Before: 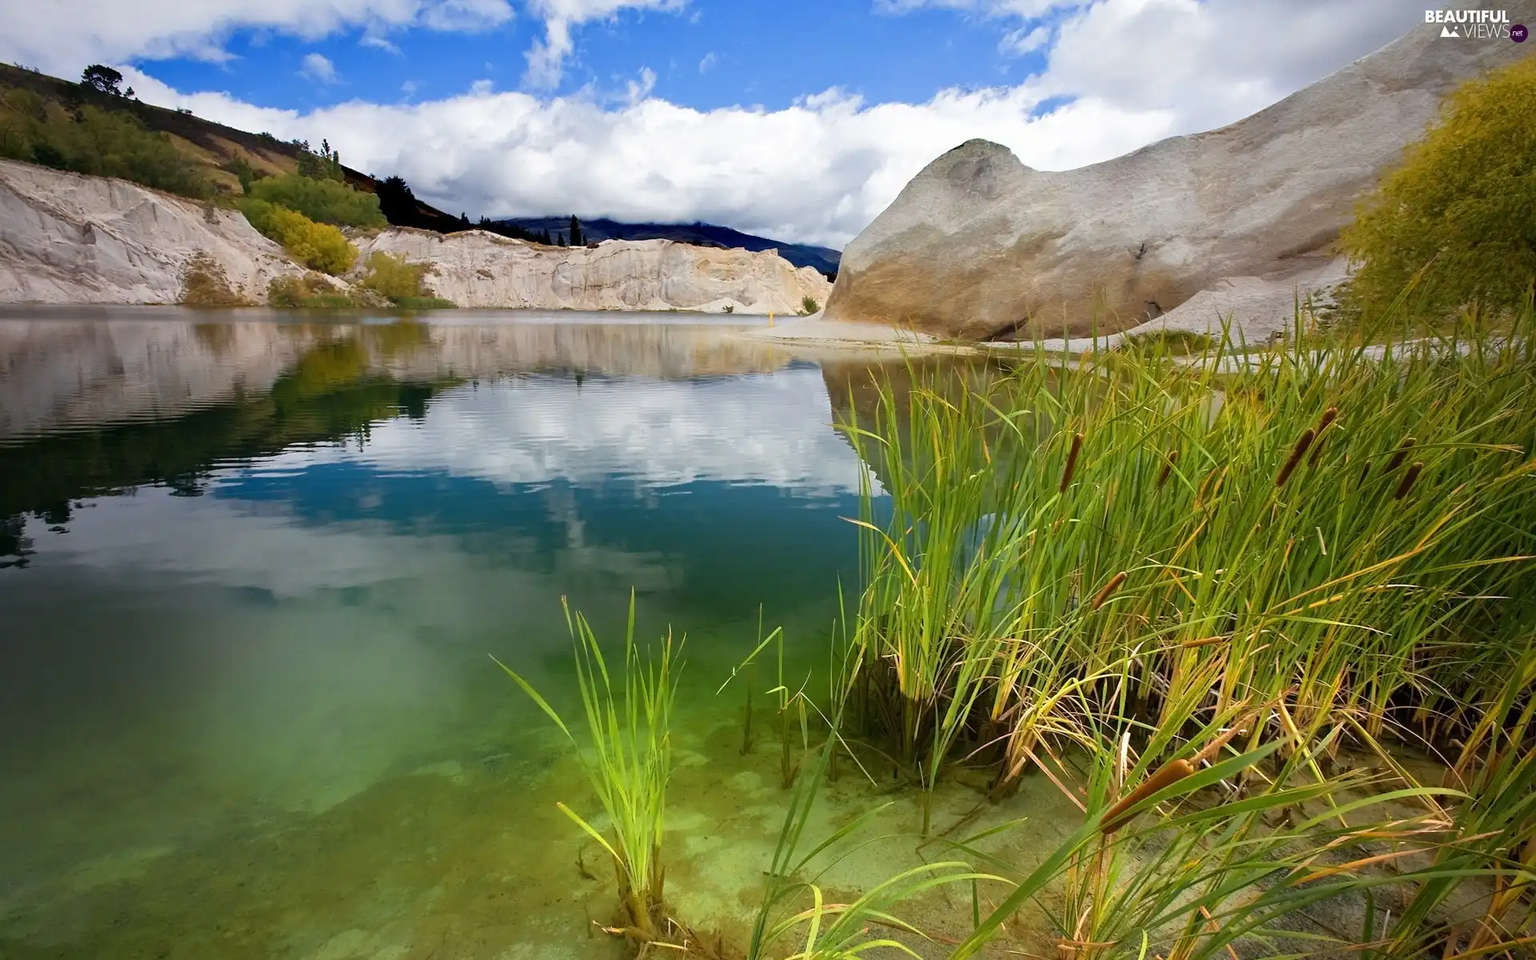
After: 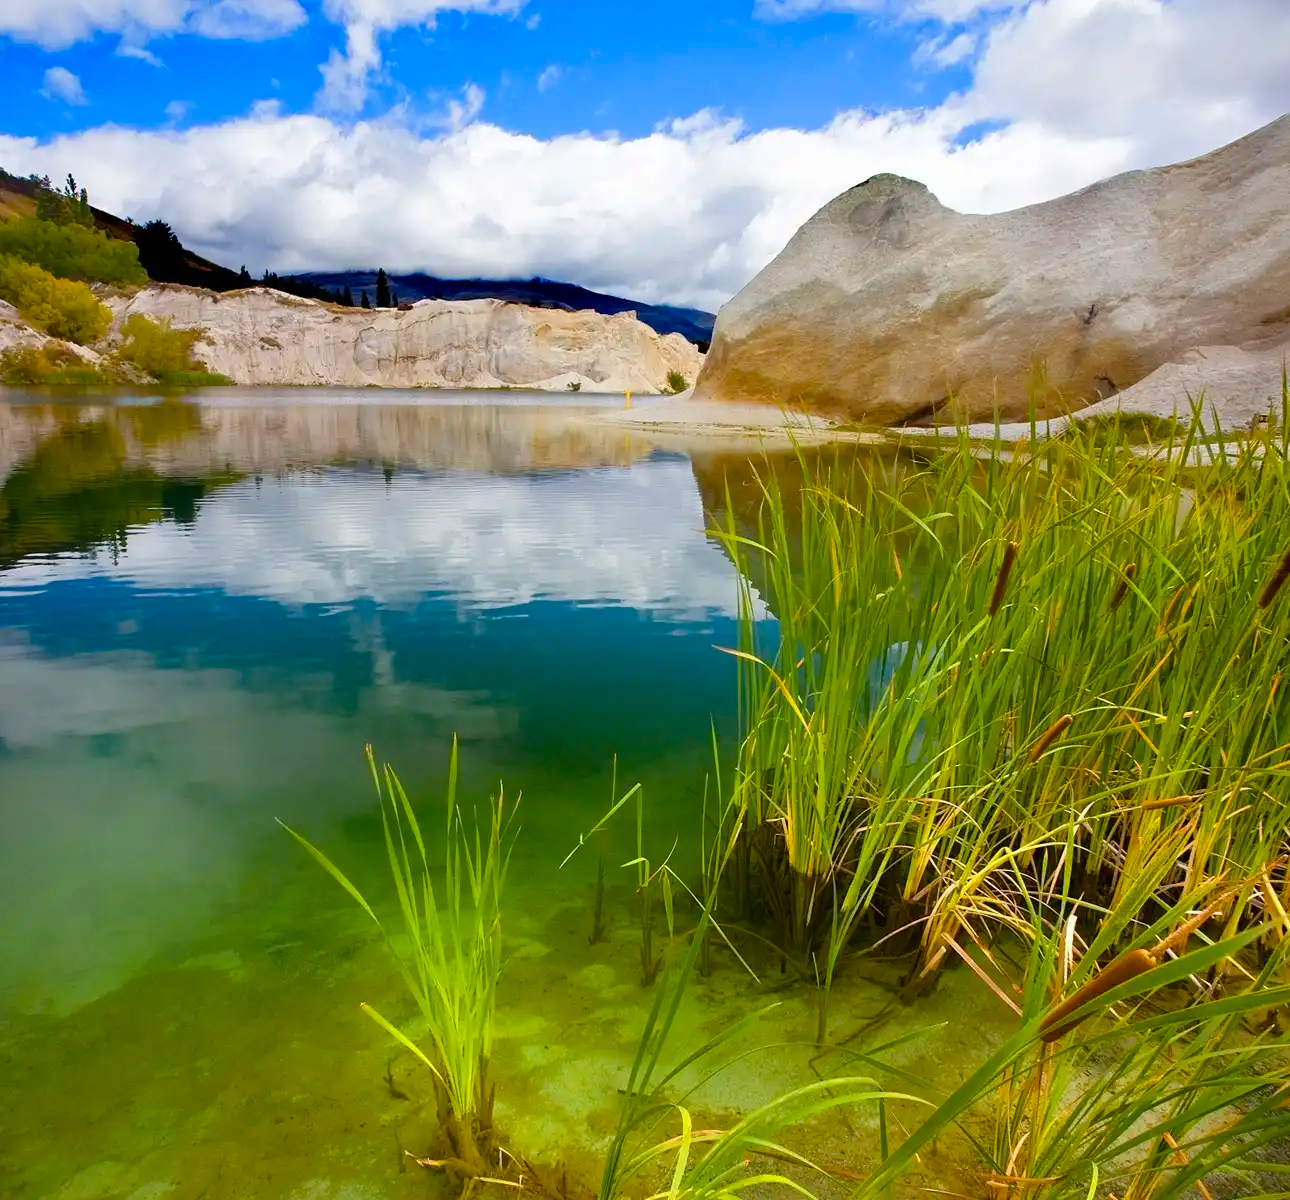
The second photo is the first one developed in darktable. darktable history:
color balance rgb: perceptual saturation grading › global saturation 20%, perceptual saturation grading › highlights -24.784%, perceptual saturation grading › shadows 24.525%, global vibrance 41.635%
crop and rotate: left 17.524%, right 15.27%
